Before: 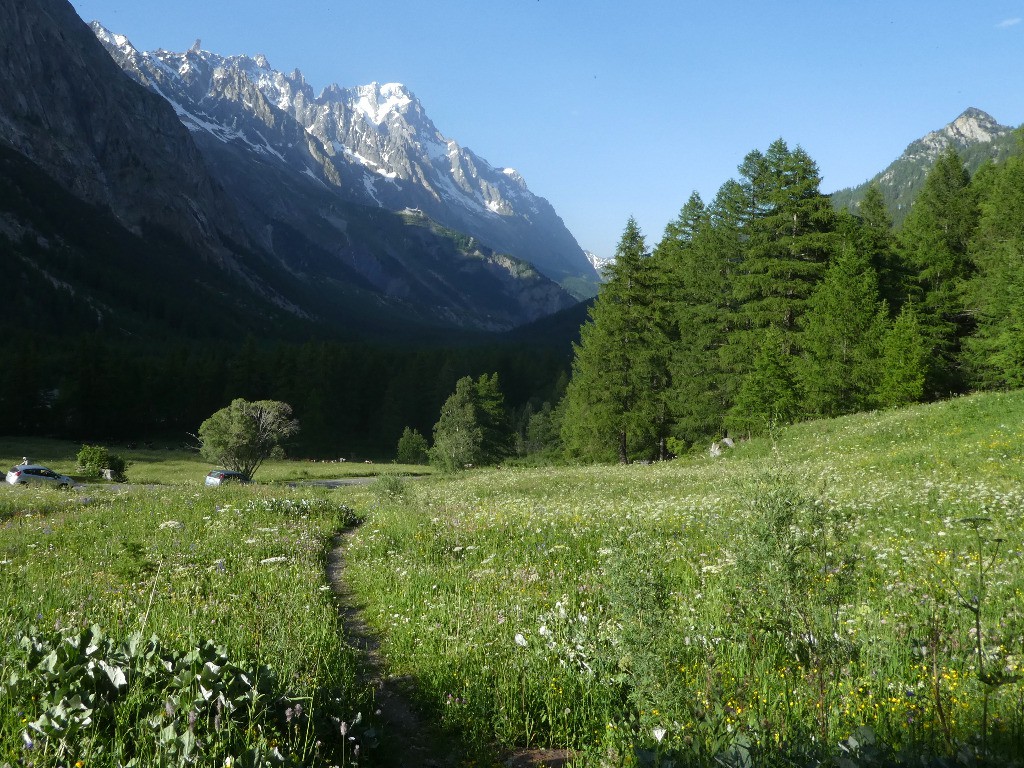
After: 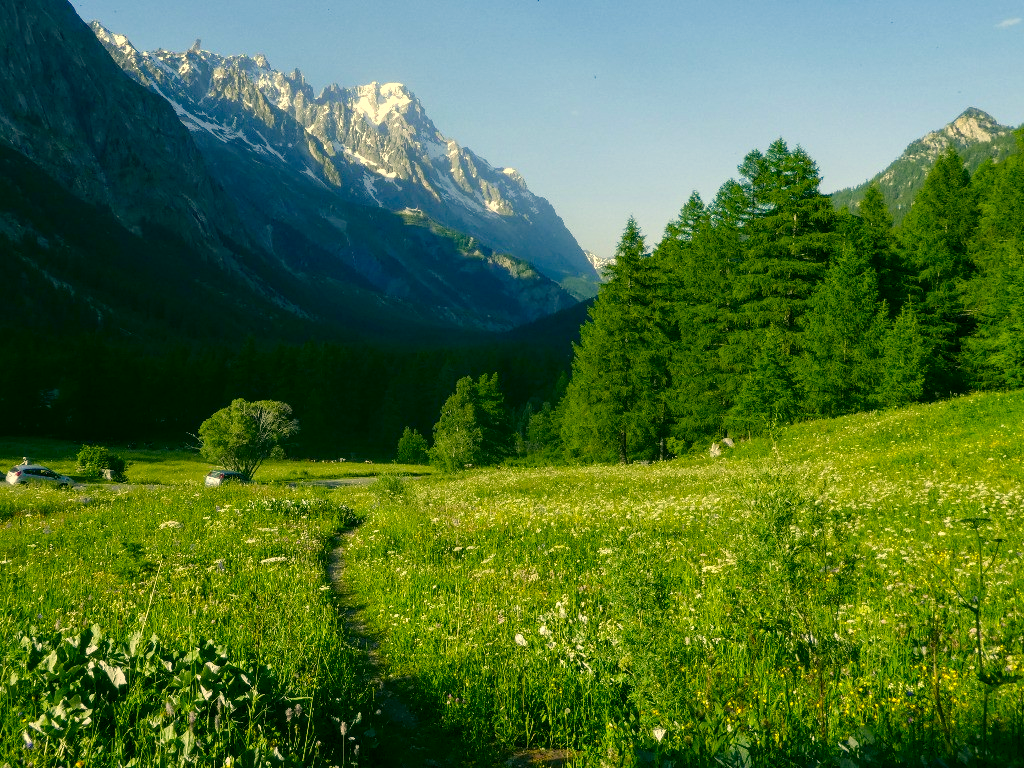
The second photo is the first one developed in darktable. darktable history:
color balance rgb: highlights gain › chroma 2.006%, highlights gain › hue 73.59°, linear chroma grading › global chroma 15.041%, perceptual saturation grading › global saturation 25.467%, perceptual saturation grading › highlights -27.85%, perceptual saturation grading › shadows 33.407%, global vibrance 11.207%
color correction: highlights a* 4.72, highlights b* 24.59, shadows a* -15.97, shadows b* 3.78
local contrast: on, module defaults
